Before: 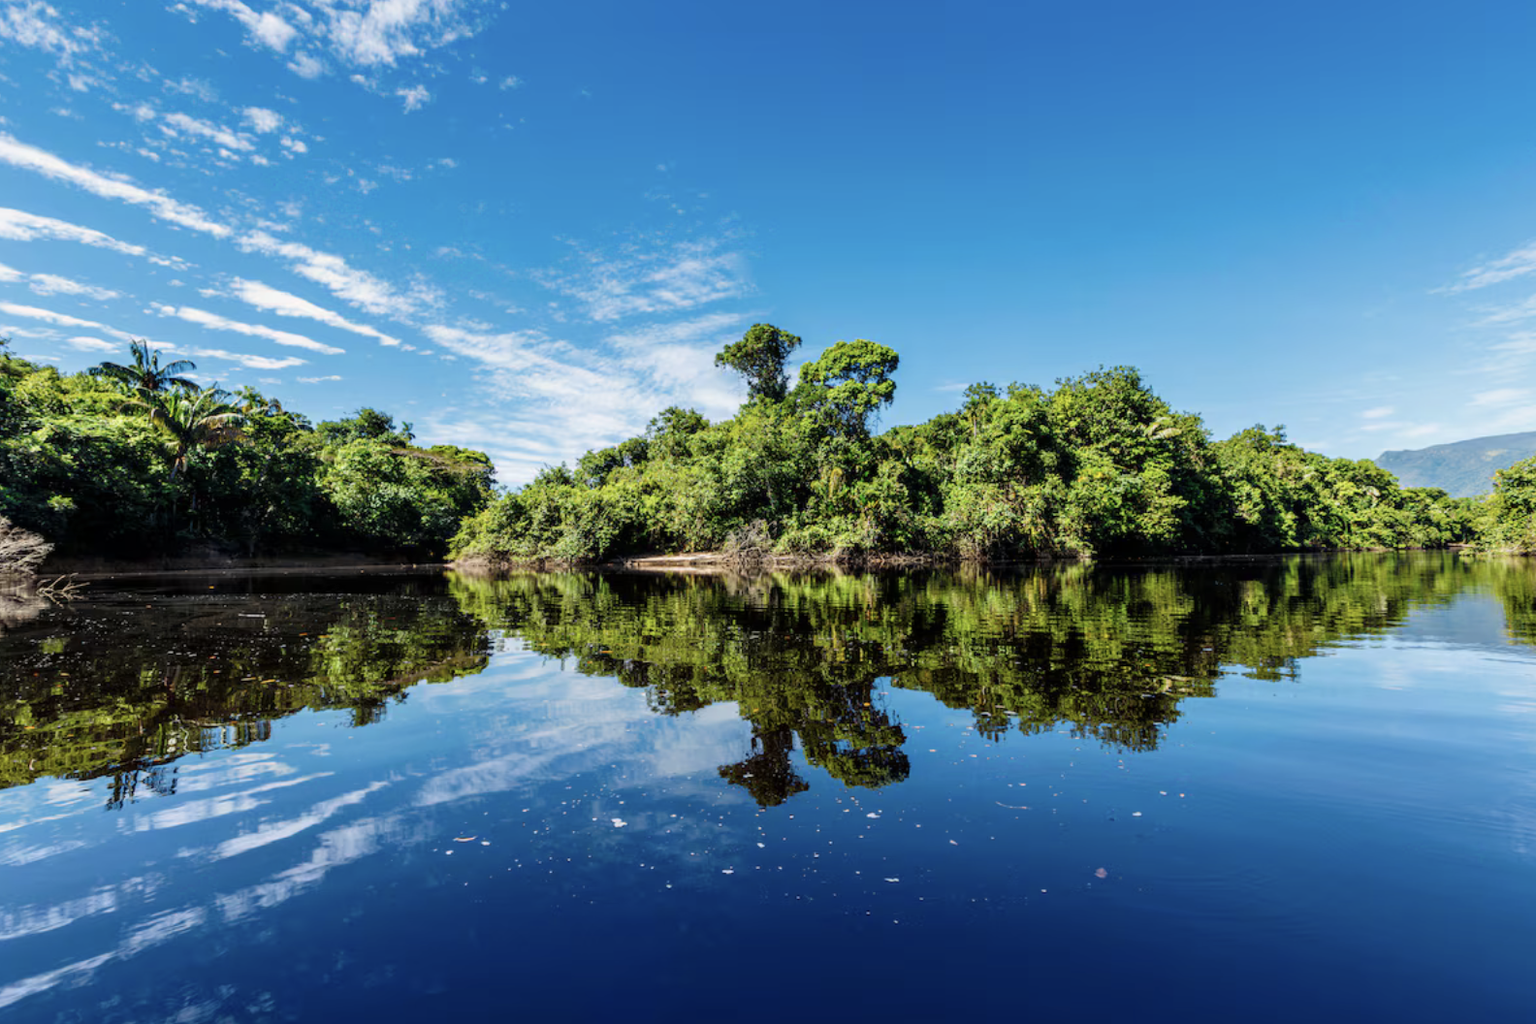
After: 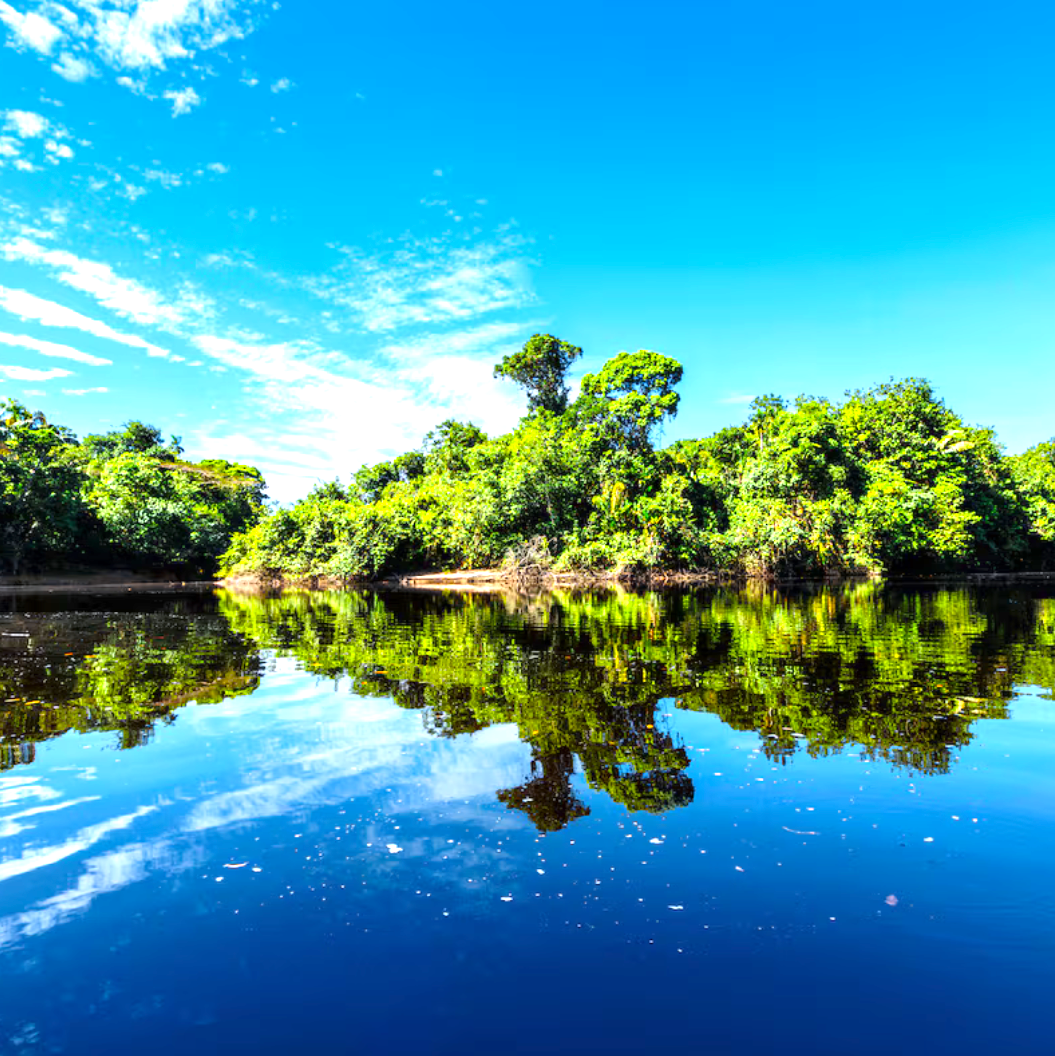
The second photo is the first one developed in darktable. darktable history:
color zones: curves: ch0 [(0.224, 0.526) (0.75, 0.5)]; ch1 [(0.055, 0.526) (0.224, 0.761) (0.377, 0.526) (0.75, 0.5)]
crop: left 15.419%, right 17.914%
exposure: exposure 1 EV, compensate highlight preservation false
white balance: red 0.983, blue 1.036
